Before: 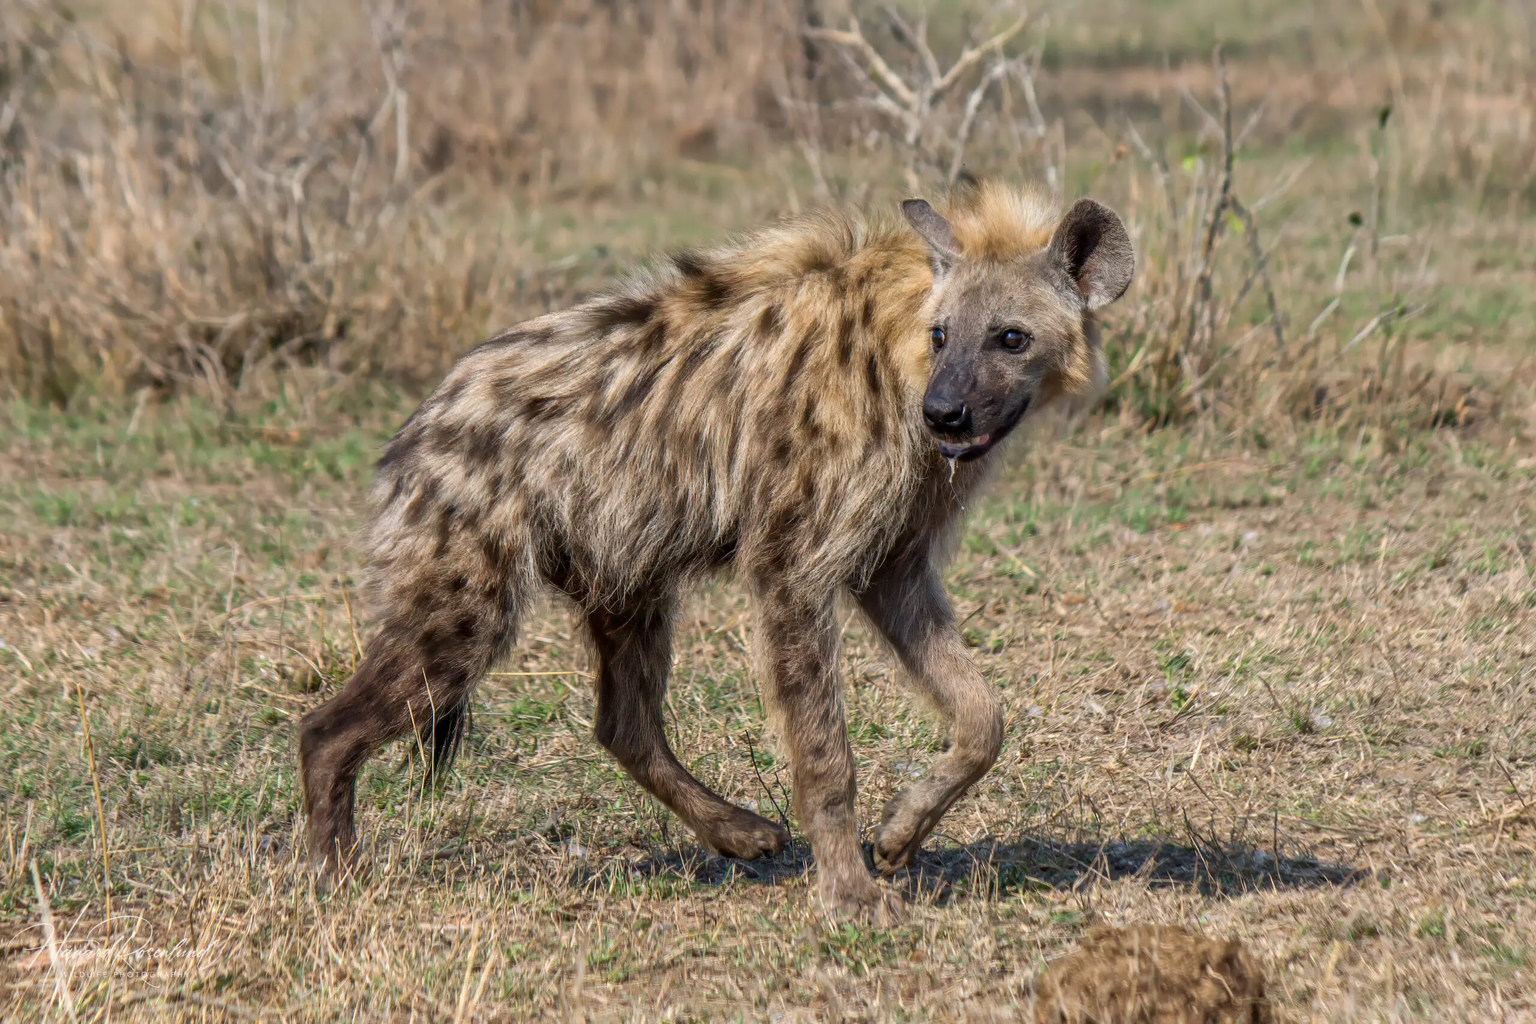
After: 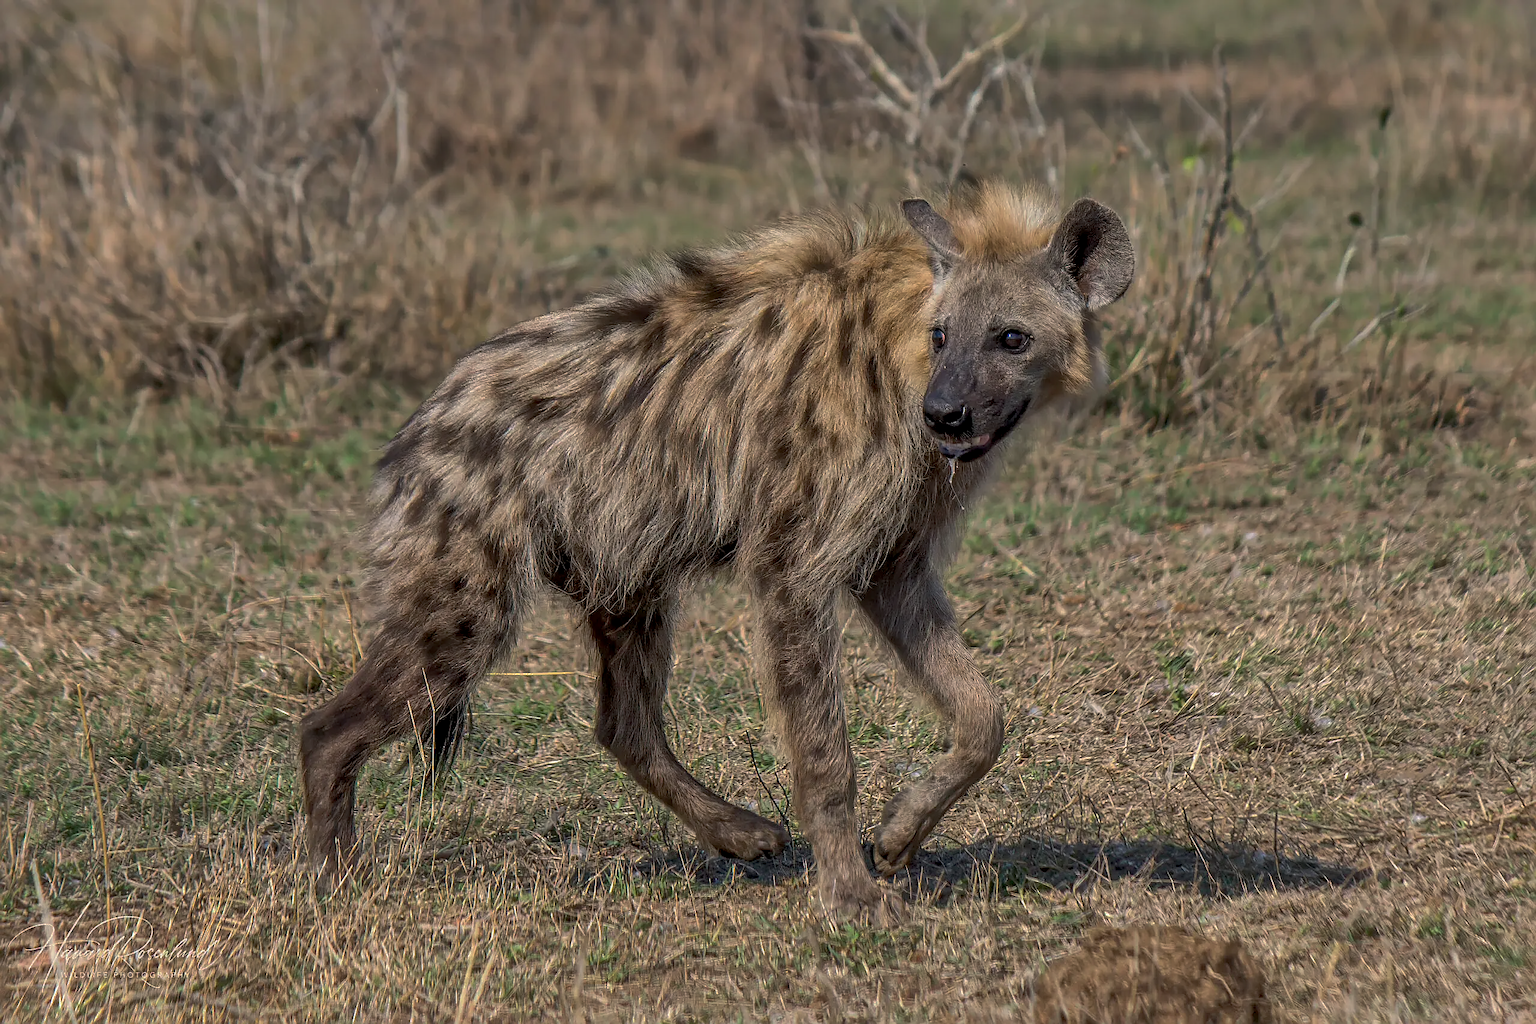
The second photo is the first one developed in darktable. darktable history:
sharpen: radius 1.371, amount 1.245, threshold 0.741
local contrast: on, module defaults
tone curve: curves: ch0 [(0, 0) (0.91, 0.76) (0.997, 0.913)], preserve colors none
shadows and highlights: shadows 60.64, highlights -59.71
